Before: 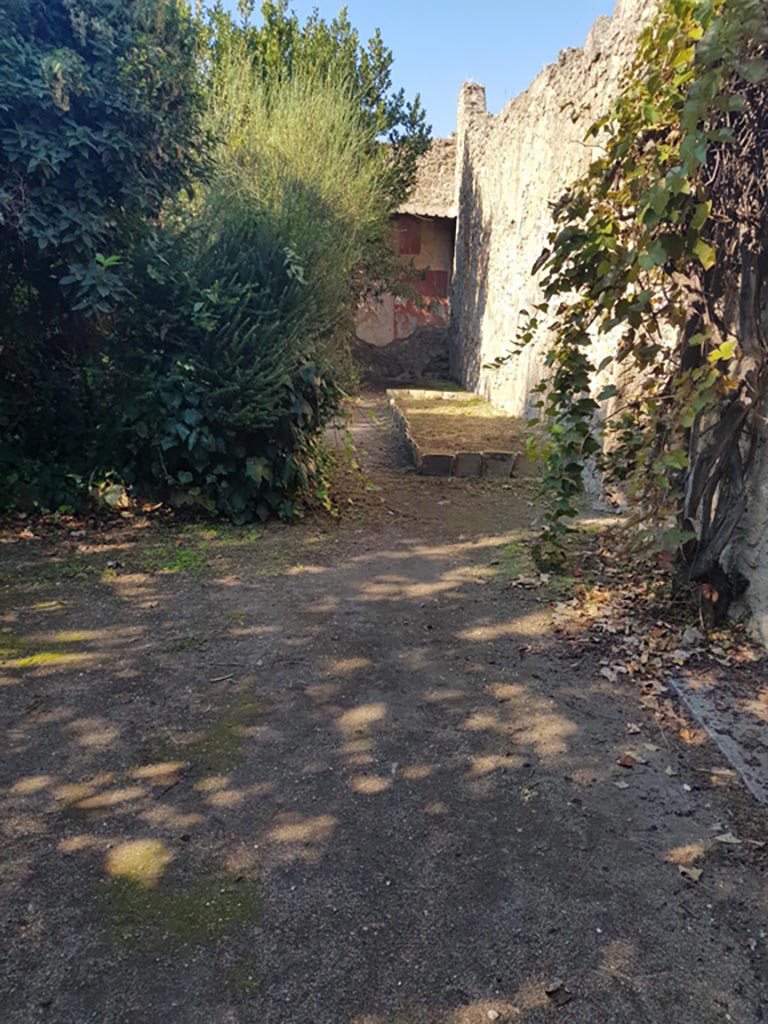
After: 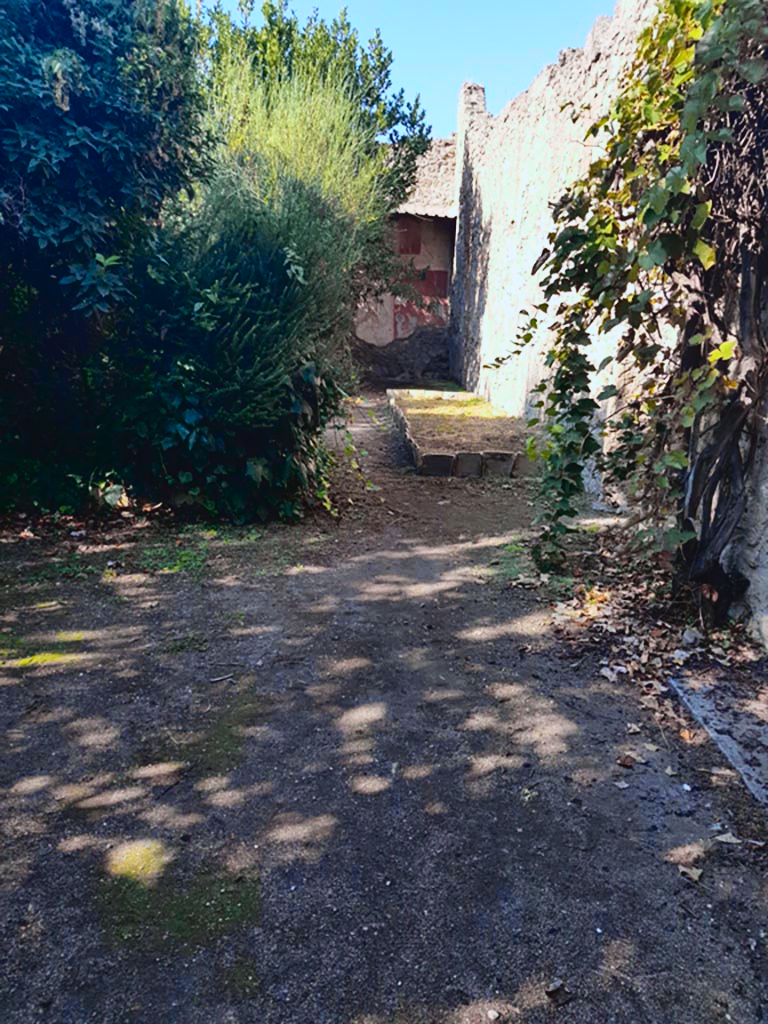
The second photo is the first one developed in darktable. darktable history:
tone curve: curves: ch0 [(0, 0.031) (0.139, 0.084) (0.311, 0.278) (0.495, 0.544) (0.718, 0.816) (0.841, 0.909) (1, 0.967)]; ch1 [(0, 0) (0.272, 0.249) (0.388, 0.385) (0.469, 0.456) (0.495, 0.497) (0.538, 0.545) (0.578, 0.595) (0.707, 0.778) (1, 1)]; ch2 [(0, 0) (0.125, 0.089) (0.353, 0.329) (0.443, 0.408) (0.502, 0.499) (0.557, 0.531) (0.608, 0.631) (1, 1)], color space Lab, independent channels, preserve colors none
white balance: red 0.954, blue 1.079
